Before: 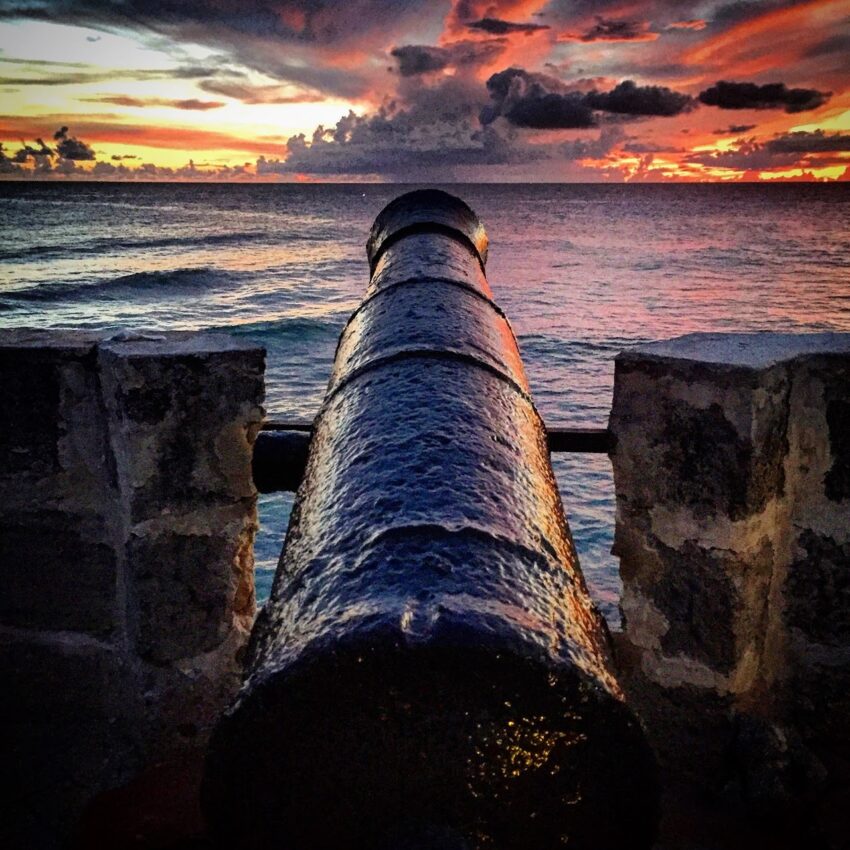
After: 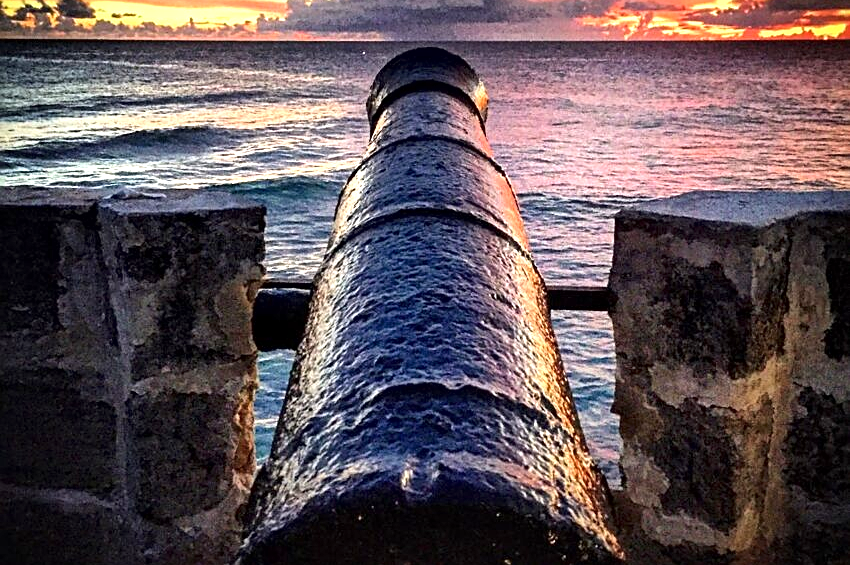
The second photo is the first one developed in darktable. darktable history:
sharpen: on, module defaults
exposure: black level correction 0, exposure 0.7 EV, compensate exposure bias true, compensate highlight preservation false
crop: top 16.727%, bottom 16.727%
local contrast: mode bilateral grid, contrast 30, coarseness 25, midtone range 0.2
